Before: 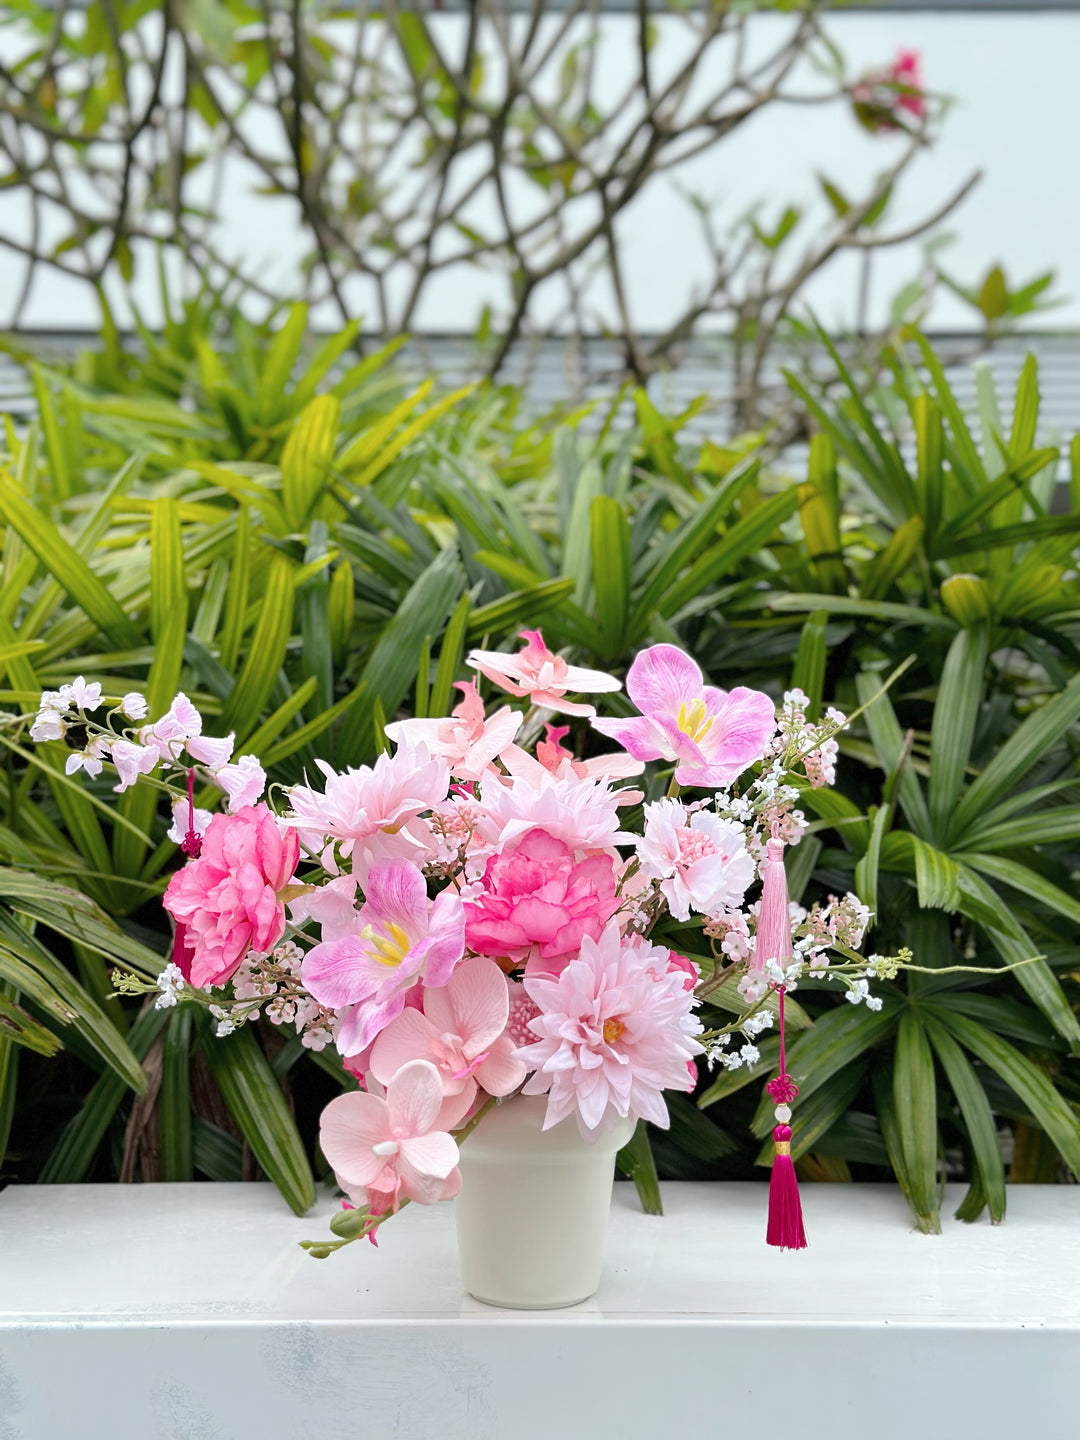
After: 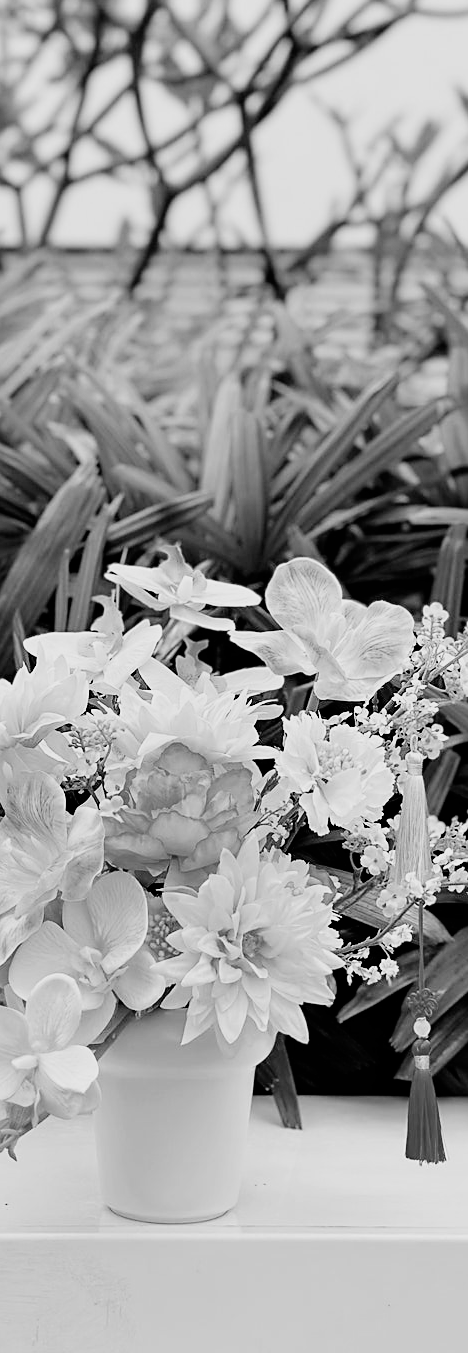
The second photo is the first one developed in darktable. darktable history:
monochrome: on, module defaults
filmic rgb: black relative exposure -5 EV, hardness 2.88, contrast 1.4, highlights saturation mix -30%
sharpen: radius 1.864, amount 0.398, threshold 1.271
crop: left 33.452%, top 6.025%, right 23.155%
